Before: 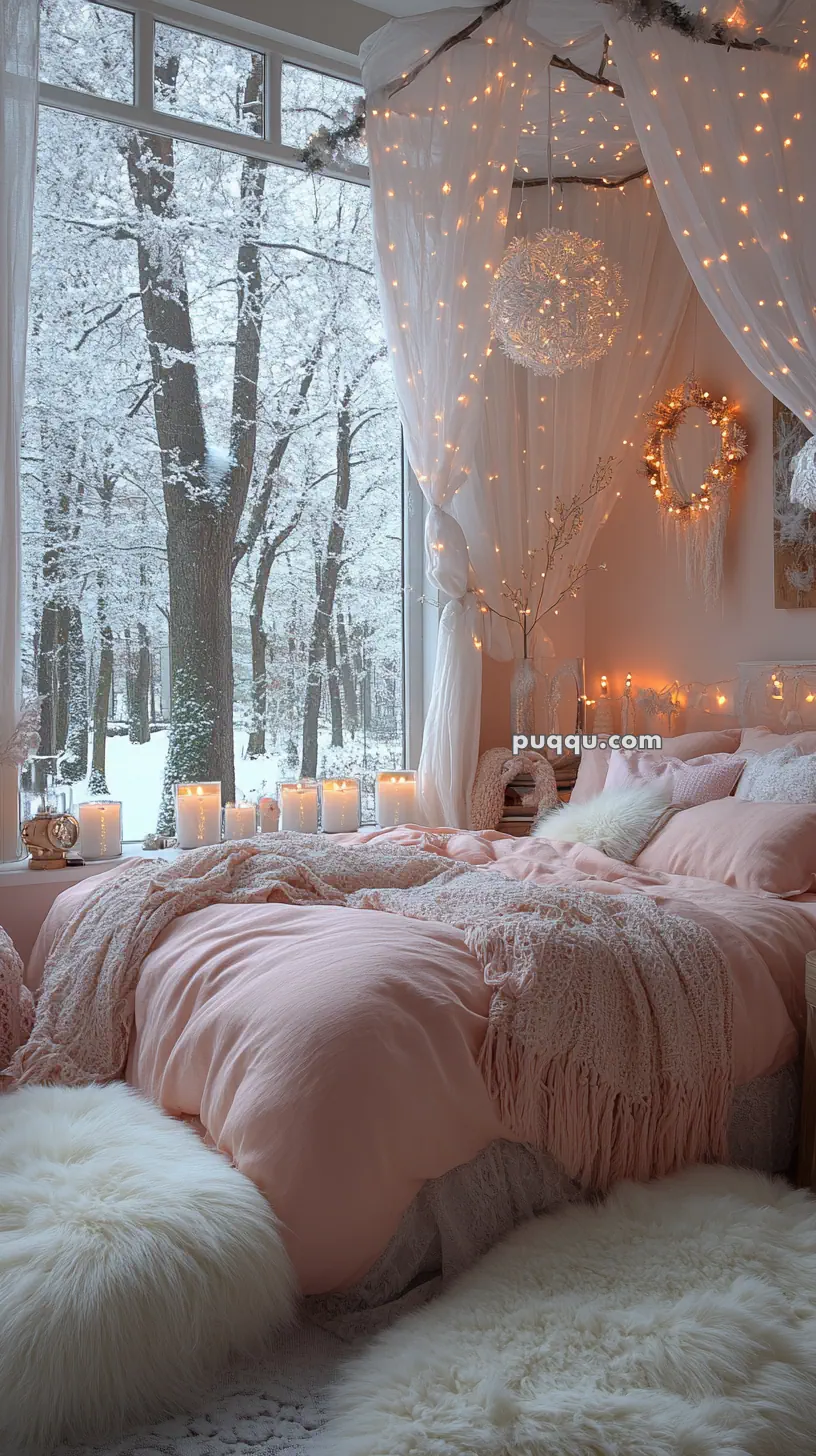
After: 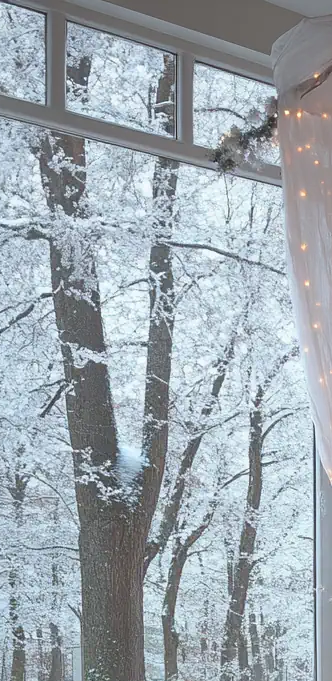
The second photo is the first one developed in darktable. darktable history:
crop and rotate: left 10.897%, top 0.061%, right 48.369%, bottom 53.136%
